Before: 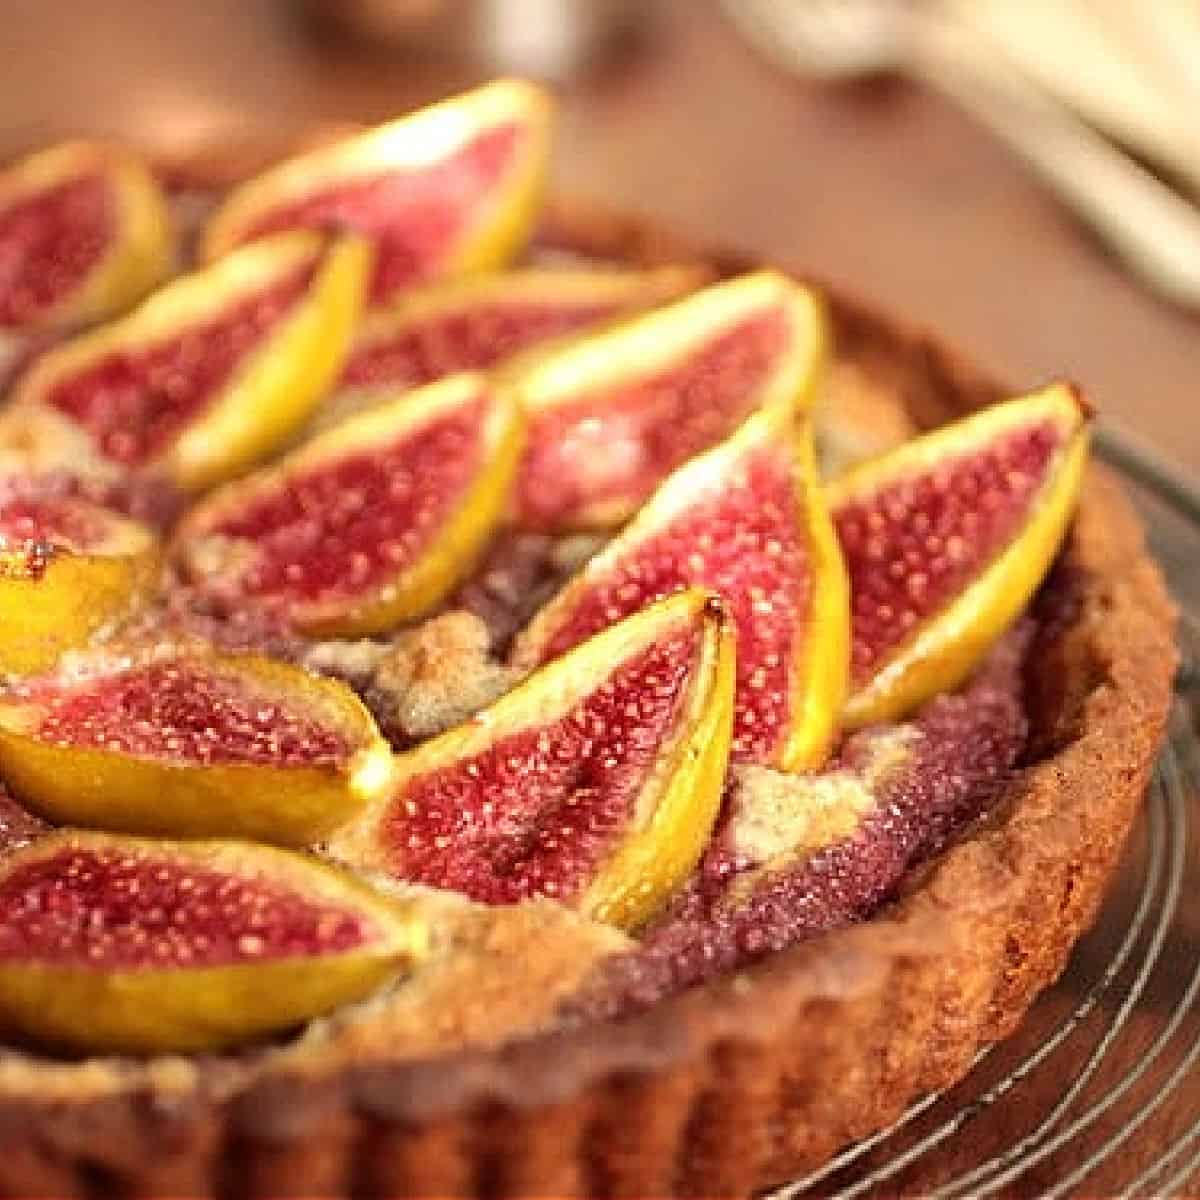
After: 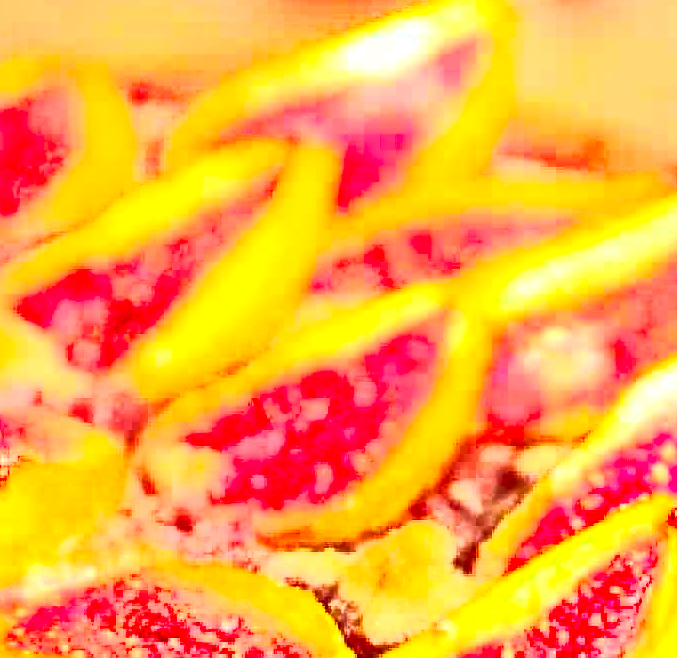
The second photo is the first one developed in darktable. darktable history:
contrast brightness saturation: contrast 1, brightness 0.99, saturation 0.993
crop and rotate: left 3.069%, top 7.54%, right 40.497%, bottom 37.597%
local contrast: mode bilateral grid, contrast 20, coarseness 49, detail 119%, midtone range 0.2
exposure: black level correction -0.002, exposure 0.545 EV, compensate highlight preservation false
